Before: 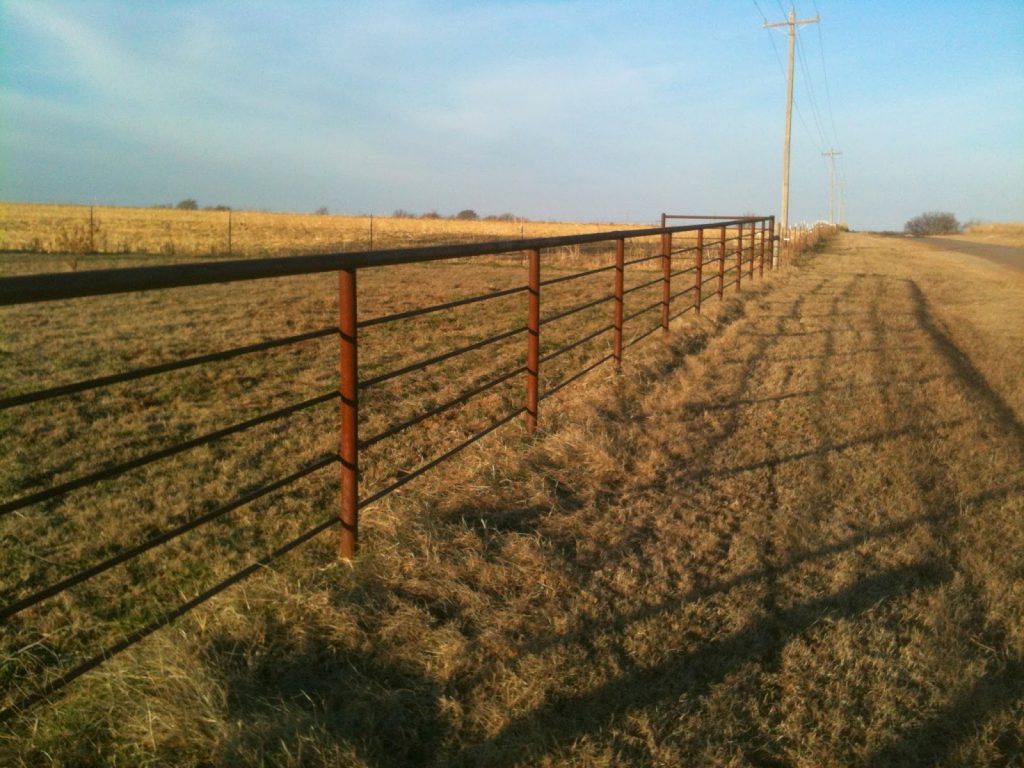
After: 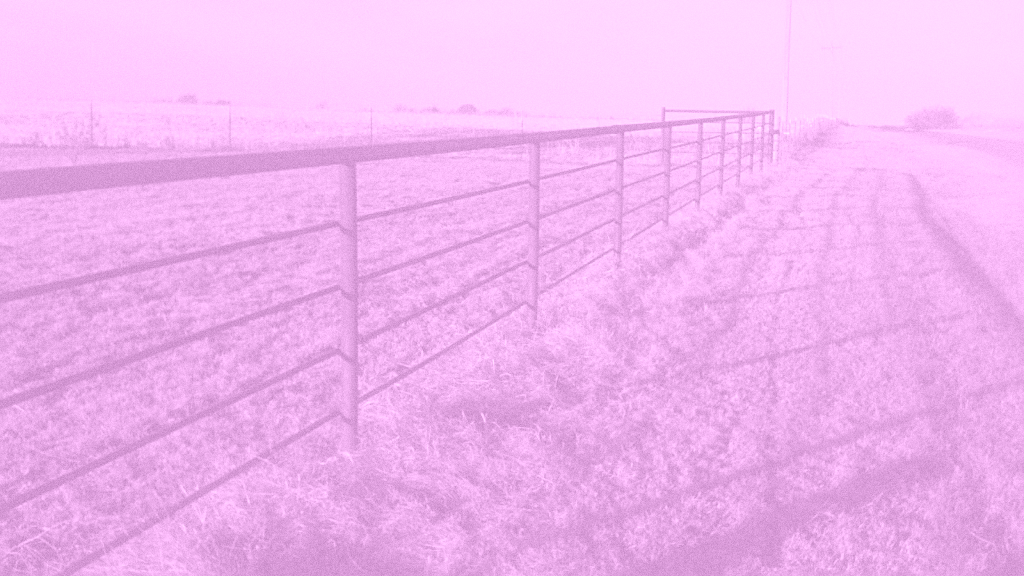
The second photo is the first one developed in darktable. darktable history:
sharpen: on, module defaults
grain: coarseness 0.09 ISO
colorize: hue 331.2°, saturation 69%, source mix 30.28%, lightness 69.02%, version 1
crop: top 13.819%, bottom 11.169%
